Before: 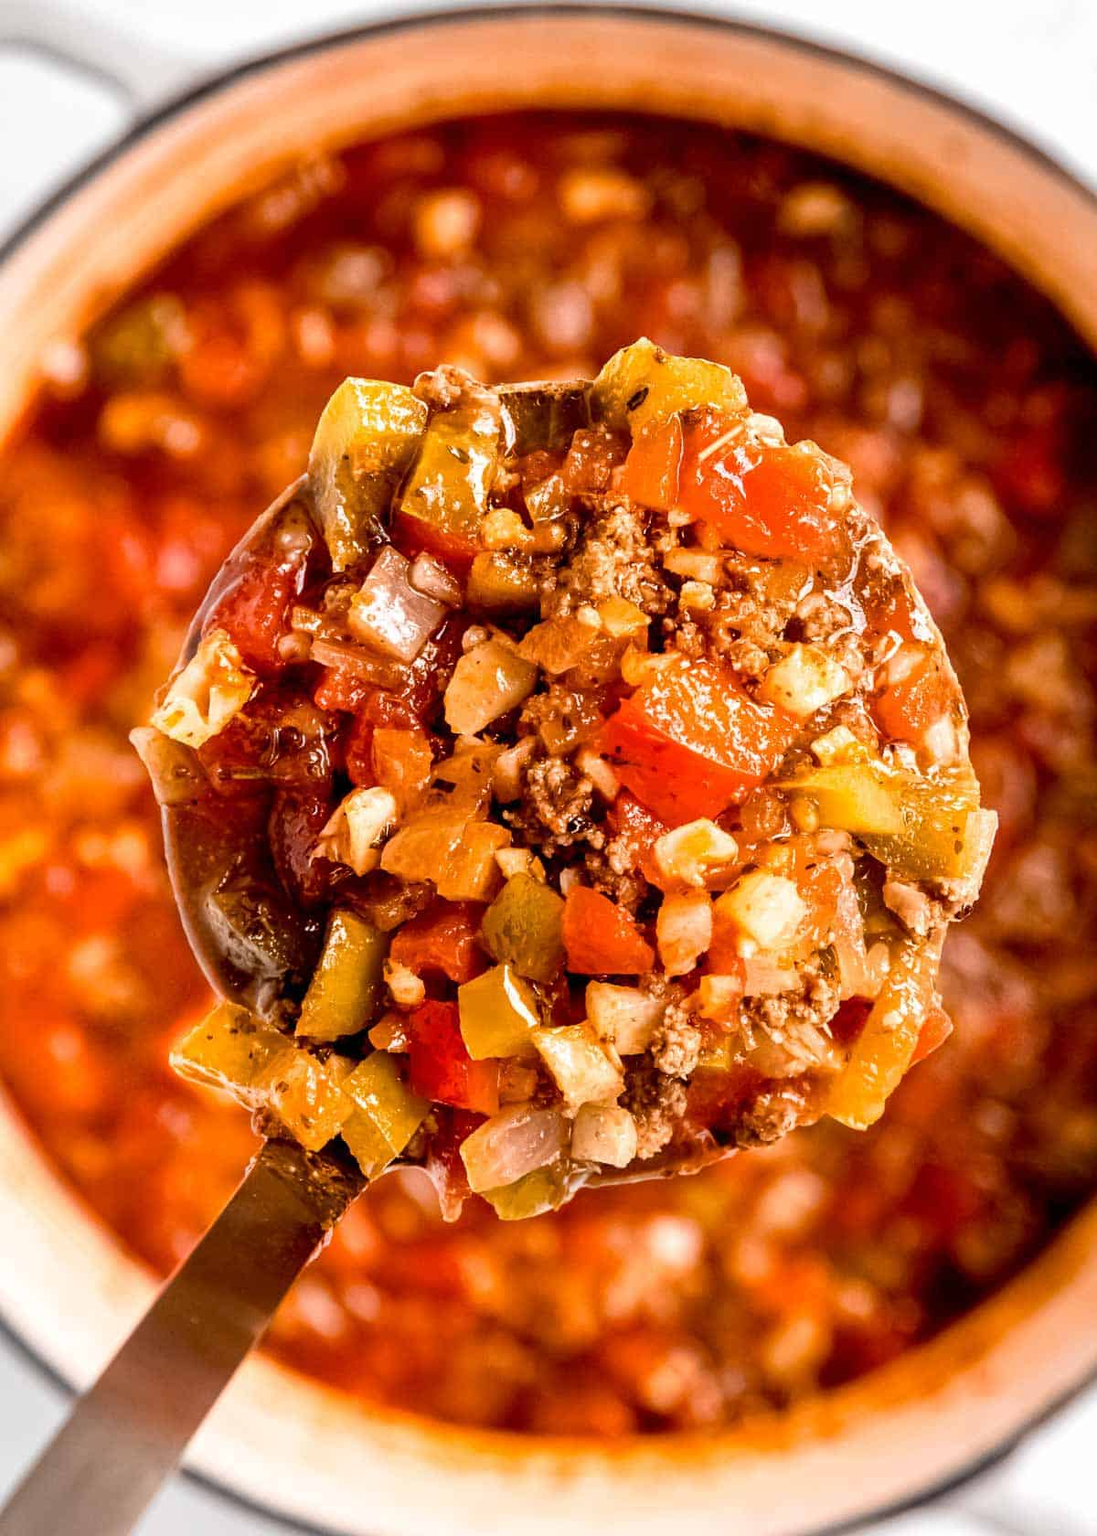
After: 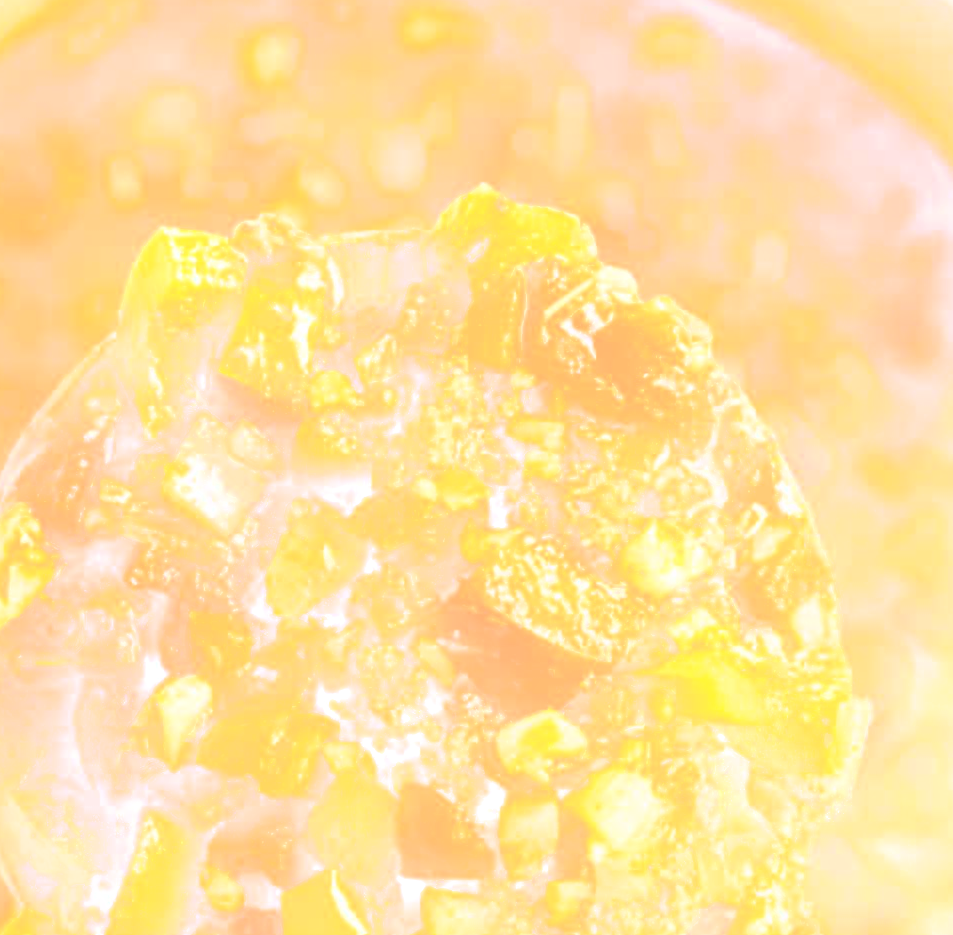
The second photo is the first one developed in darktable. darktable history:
exposure: exposure 0.367 EV, compensate highlight preservation false
crop: left 18.38%, top 11.092%, right 2.134%, bottom 33.217%
bloom: size 85%, threshold 5%, strength 85%
shadows and highlights: shadows 52.34, highlights -28.23, soften with gaussian
